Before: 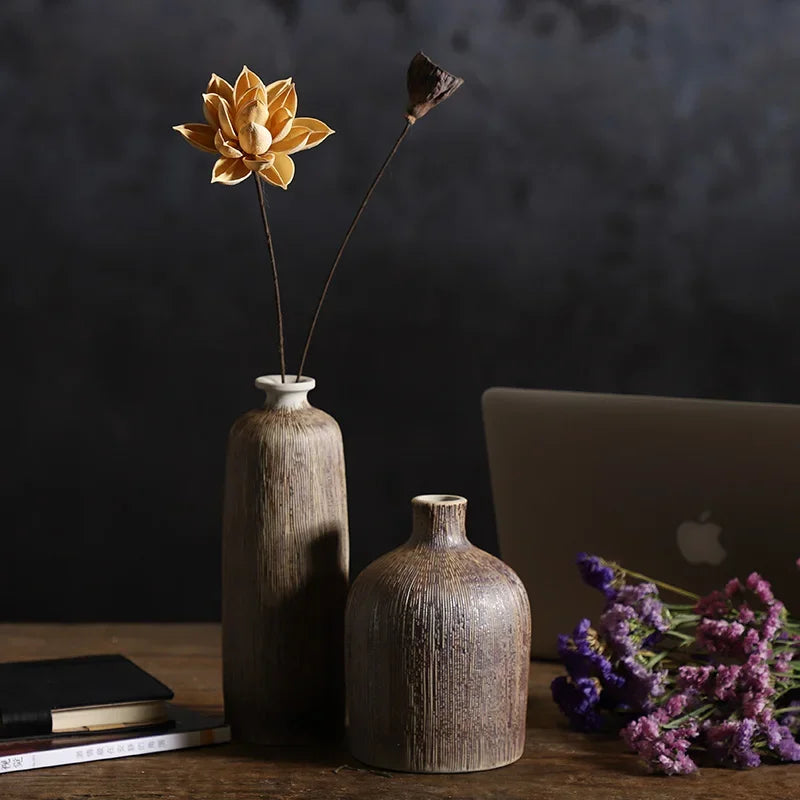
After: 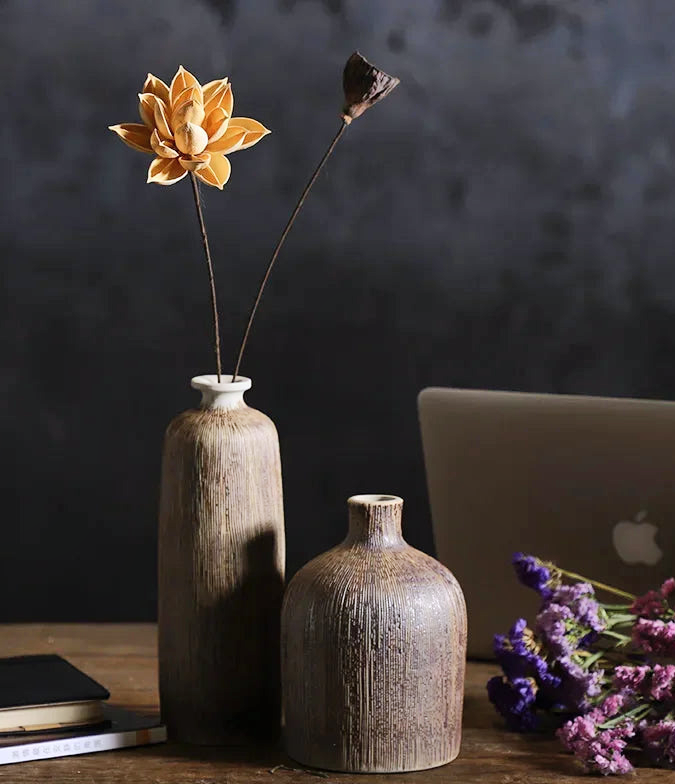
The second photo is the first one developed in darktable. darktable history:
shadows and highlights: low approximation 0.01, soften with gaussian
white balance: red 0.983, blue 1.036
crop: left 8.026%, right 7.374%
